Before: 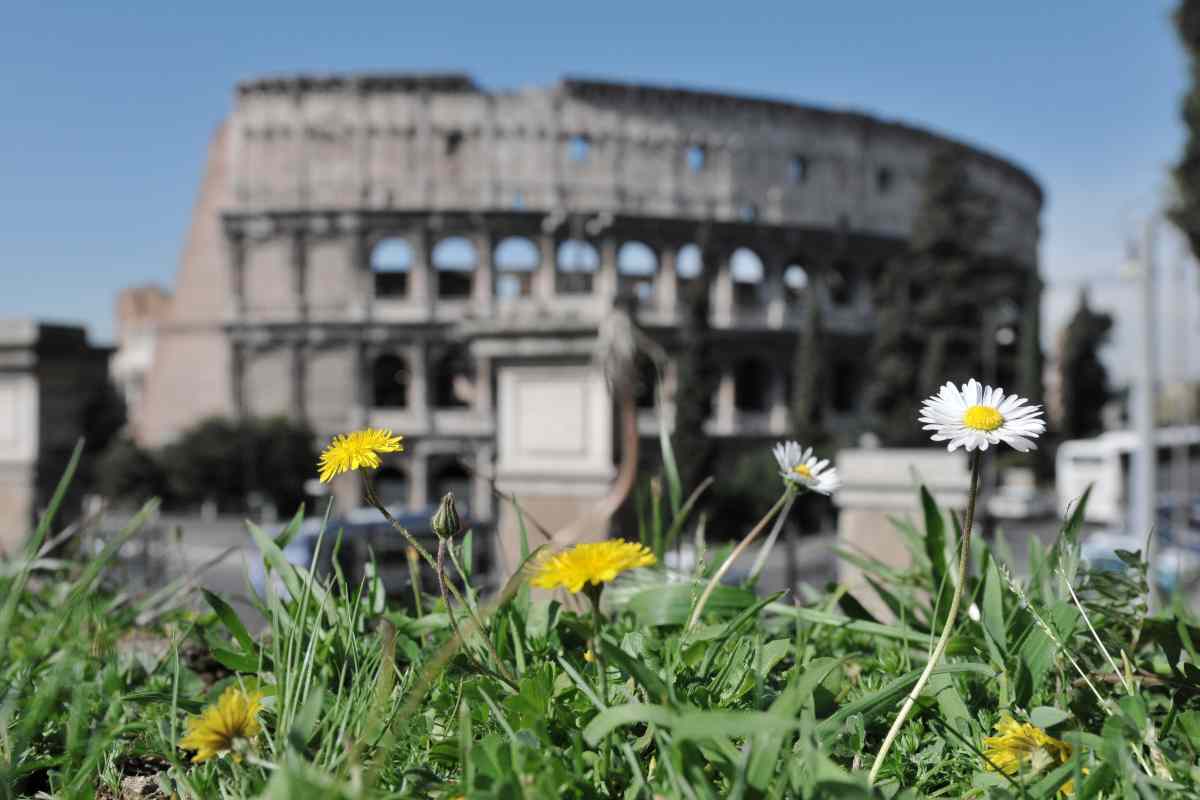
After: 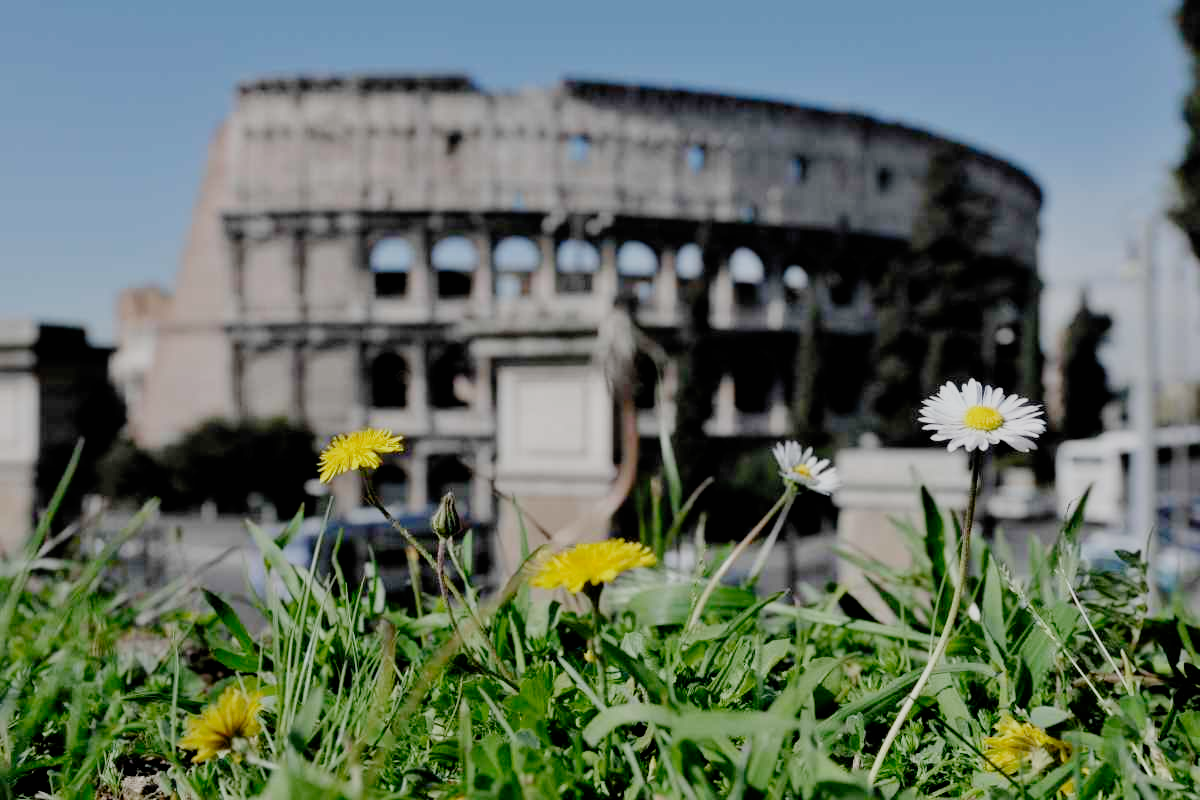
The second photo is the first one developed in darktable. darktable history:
filmic rgb: black relative exposure -4.59 EV, white relative exposure 4.78 EV, hardness 2.35, latitude 35.52%, contrast 1.046, highlights saturation mix 1.29%, shadows ↔ highlights balance 1.29%, preserve chrominance no, color science v4 (2020), type of noise poissonian
